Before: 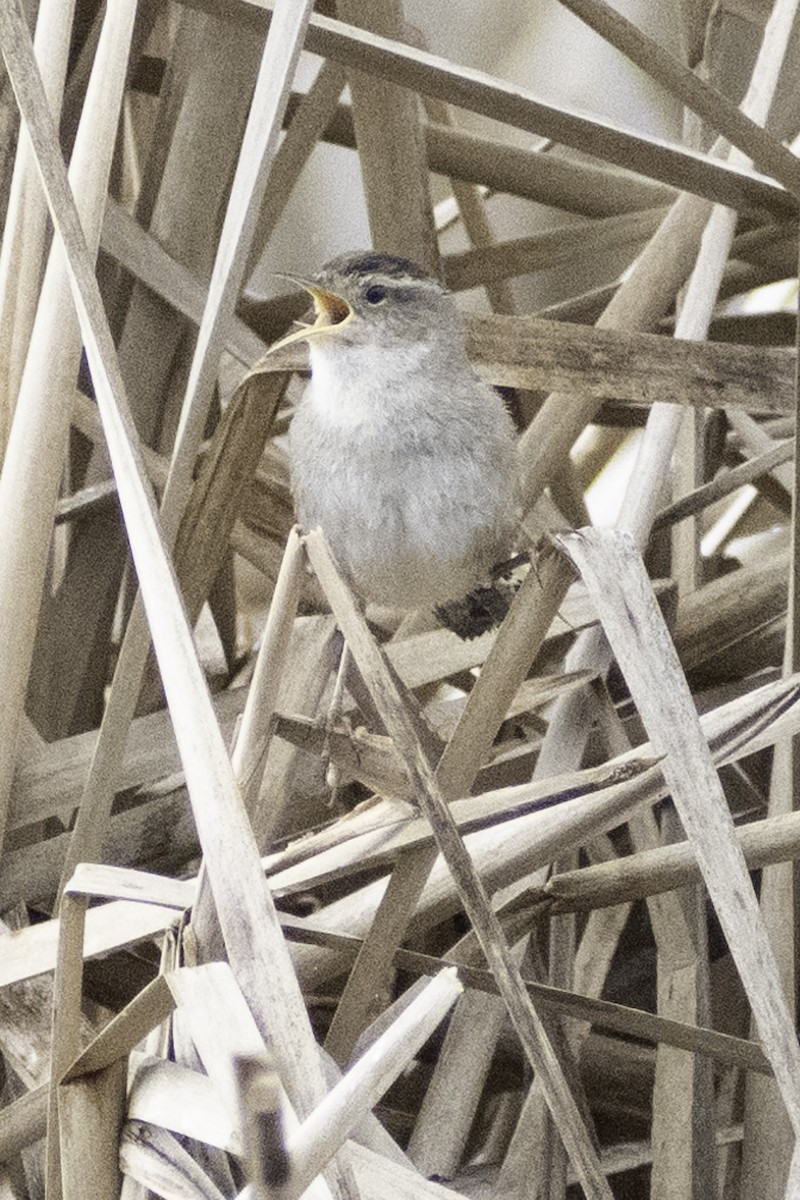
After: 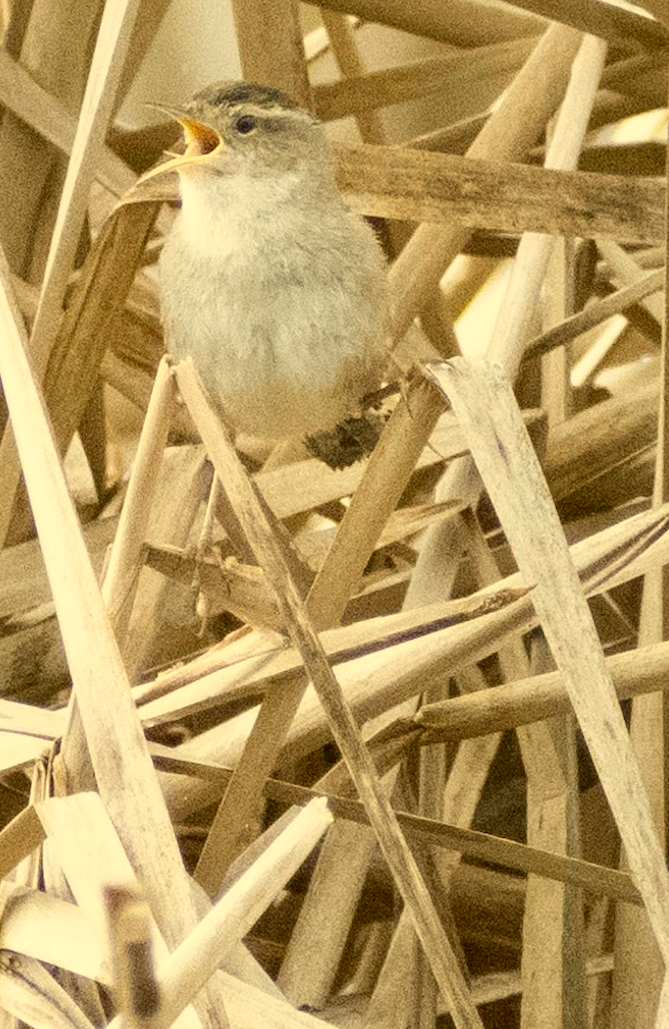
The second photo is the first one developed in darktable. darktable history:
color correction: highlights a* 0.162, highlights b* 29.53, shadows a* -0.162, shadows b* 21.09
crop: left 16.315%, top 14.246%
